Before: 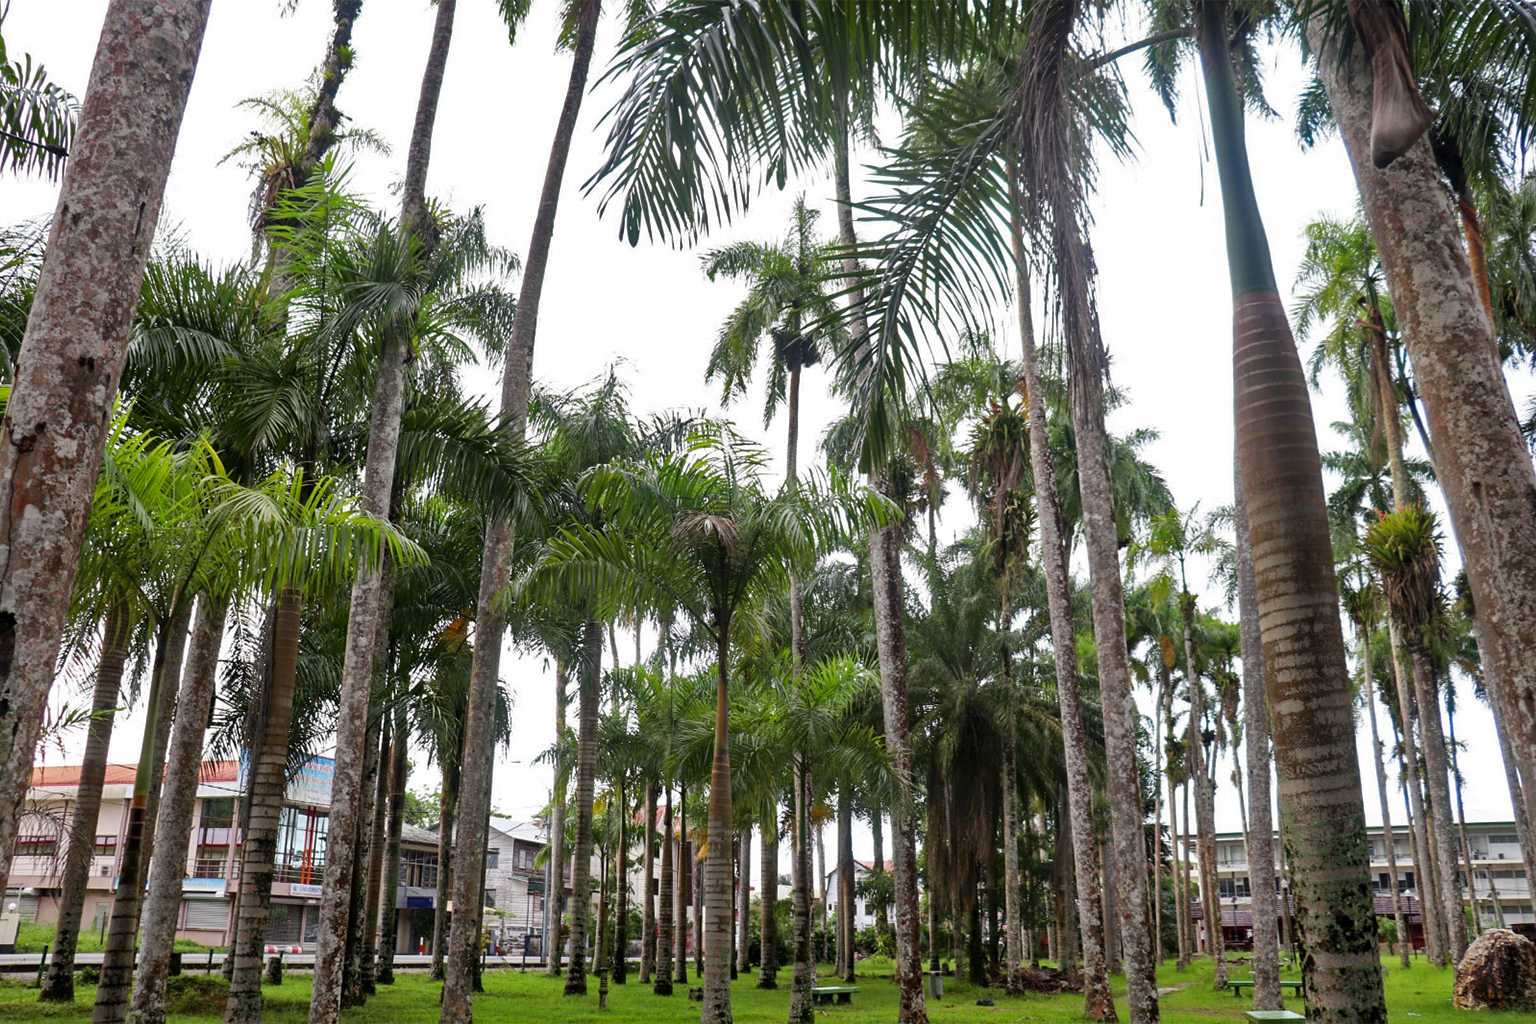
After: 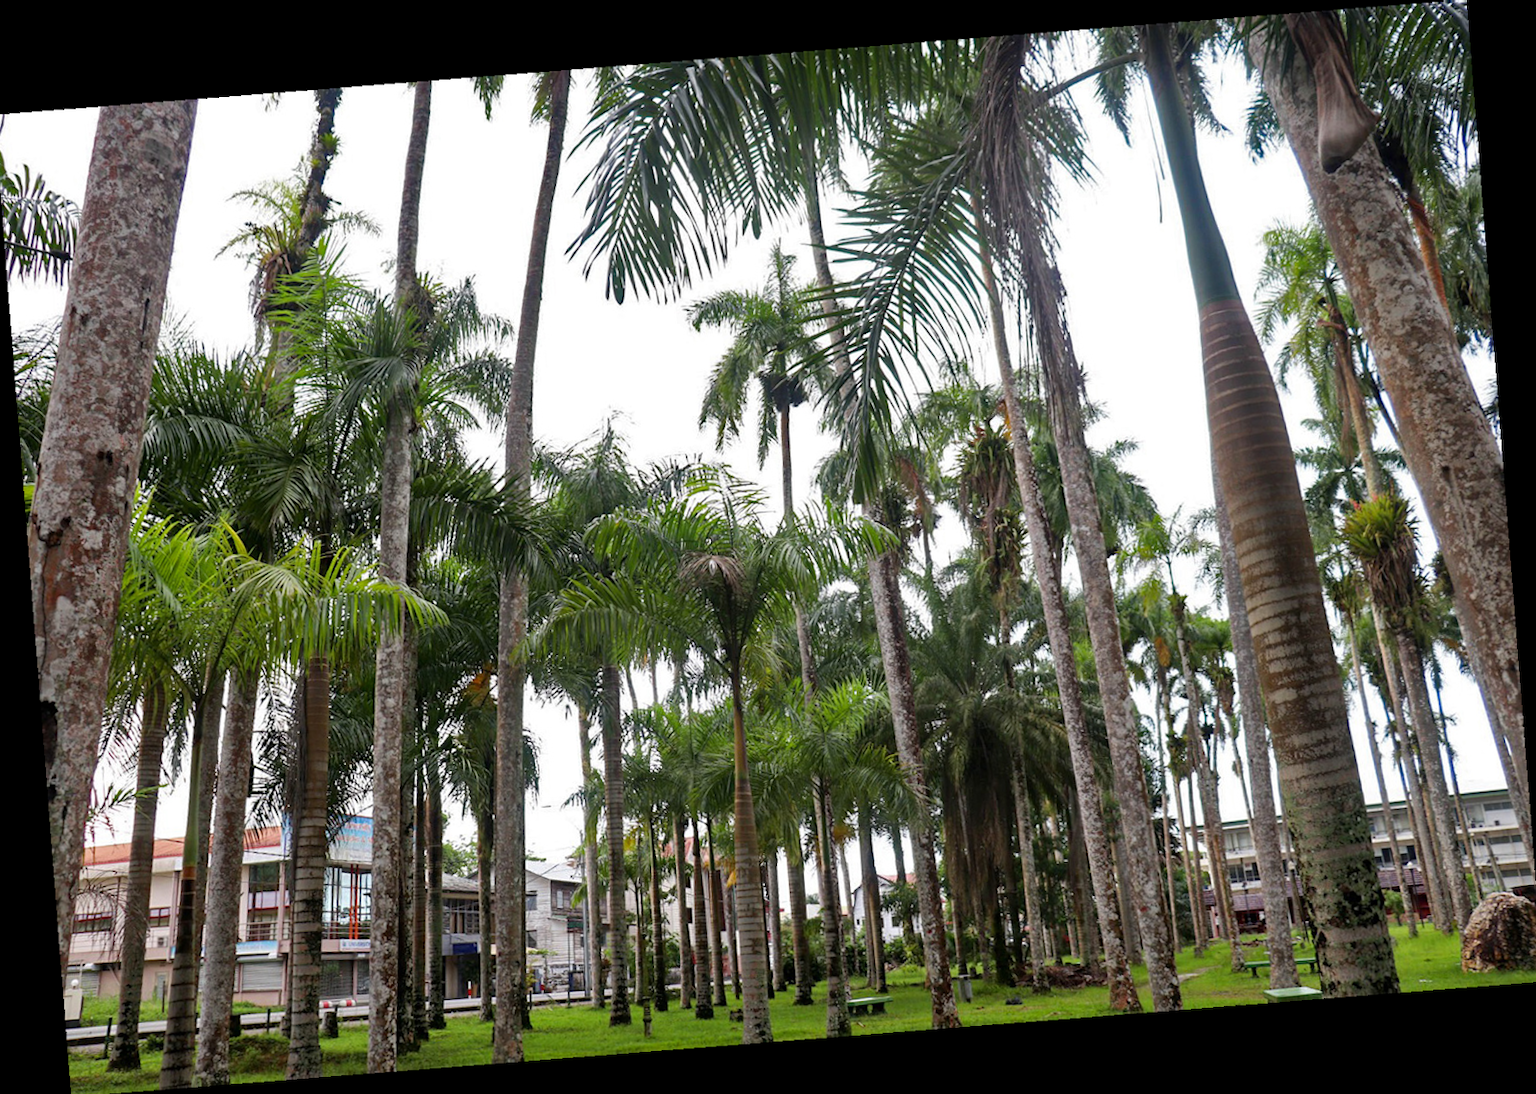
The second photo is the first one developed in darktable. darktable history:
crop and rotate: angle -0.5°
rotate and perspective: rotation -4.98°, automatic cropping off
